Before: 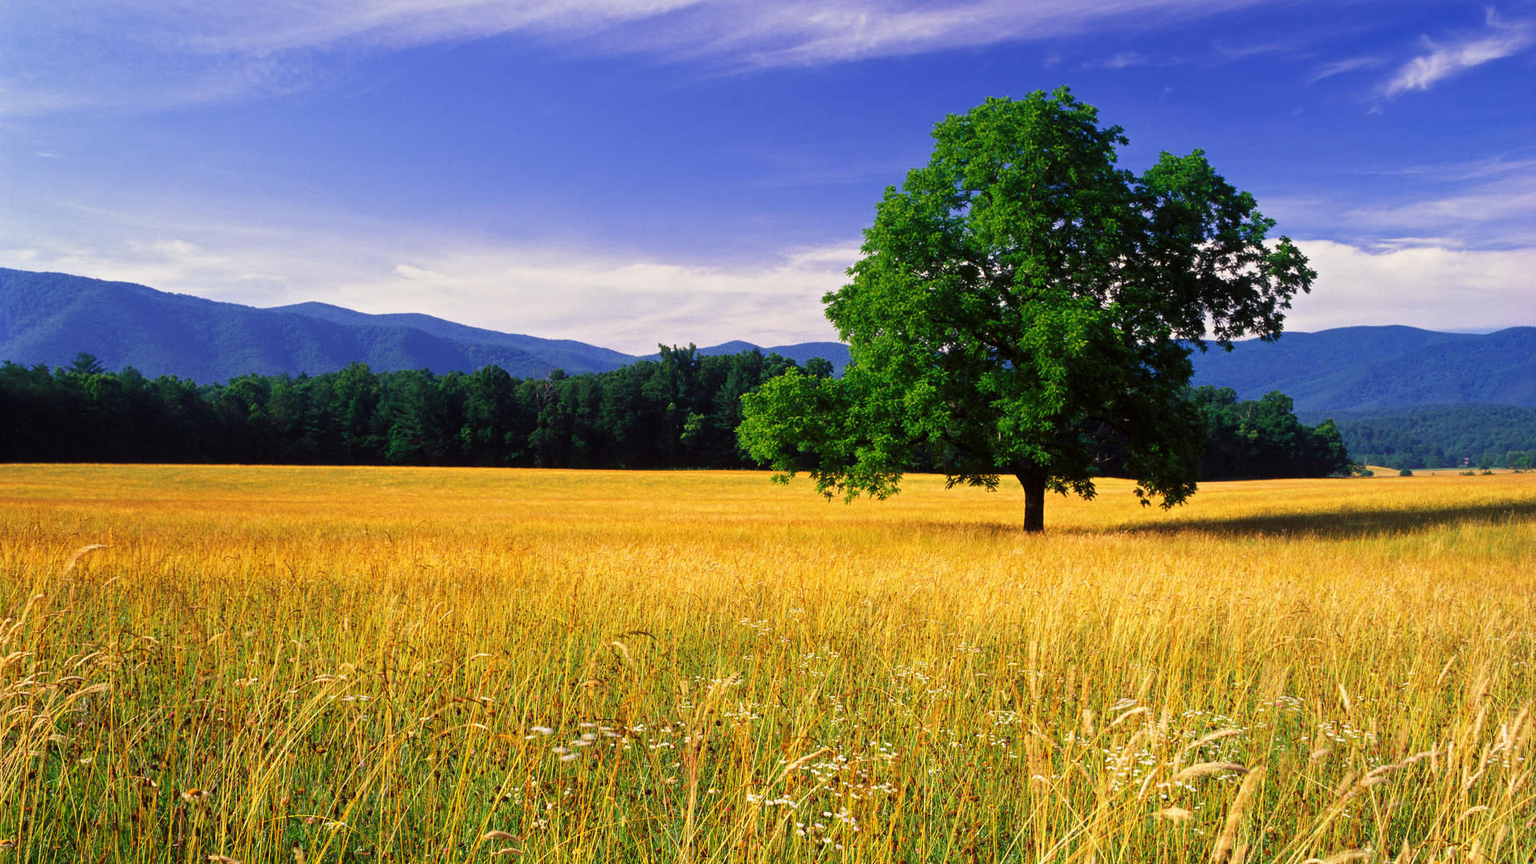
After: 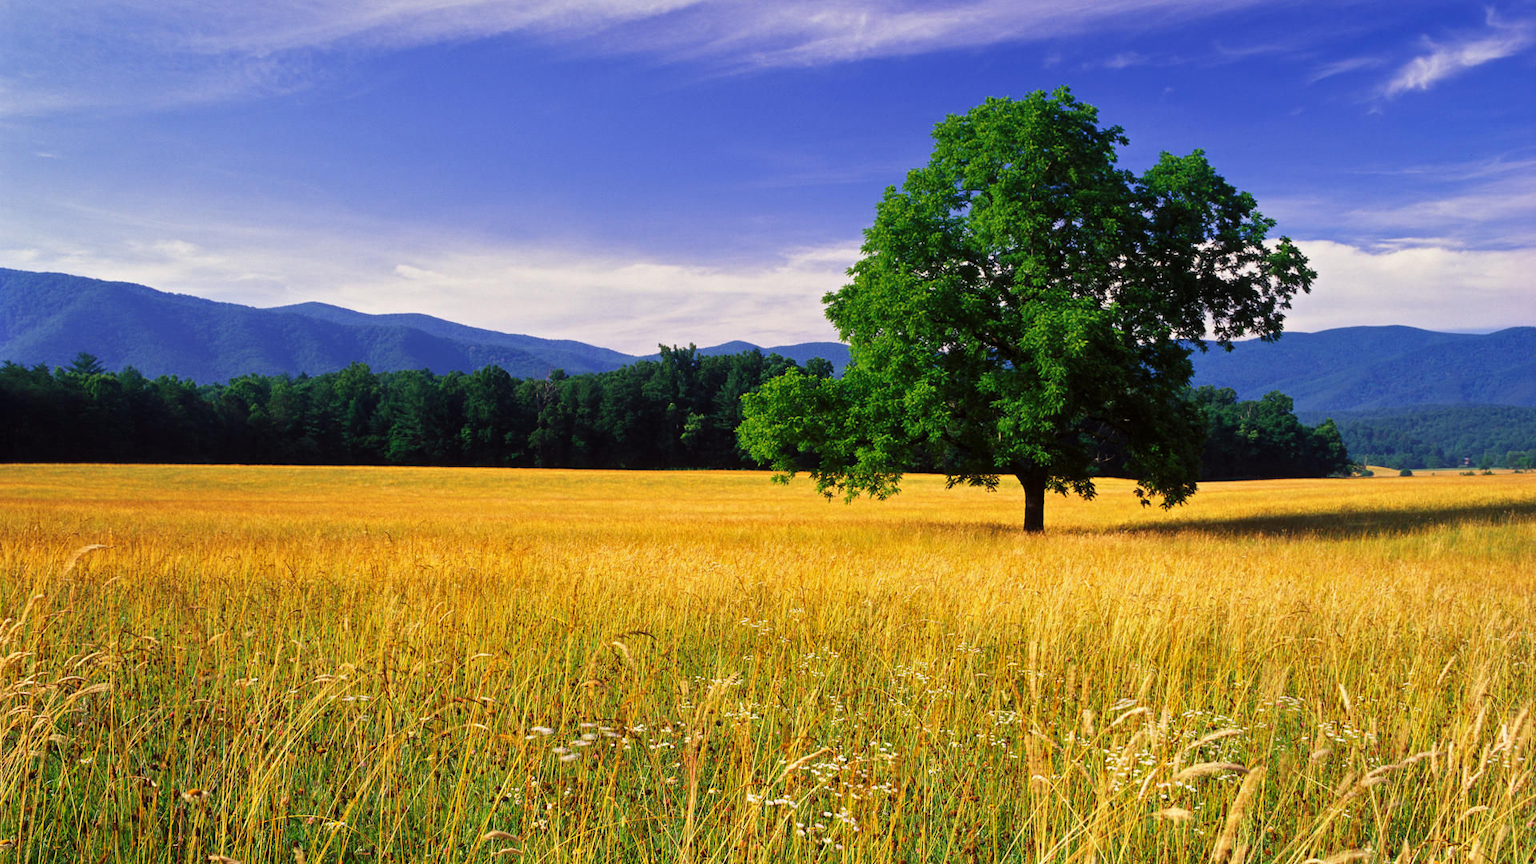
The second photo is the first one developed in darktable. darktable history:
shadows and highlights: shadows 24.82, highlights -48.33, soften with gaussian
